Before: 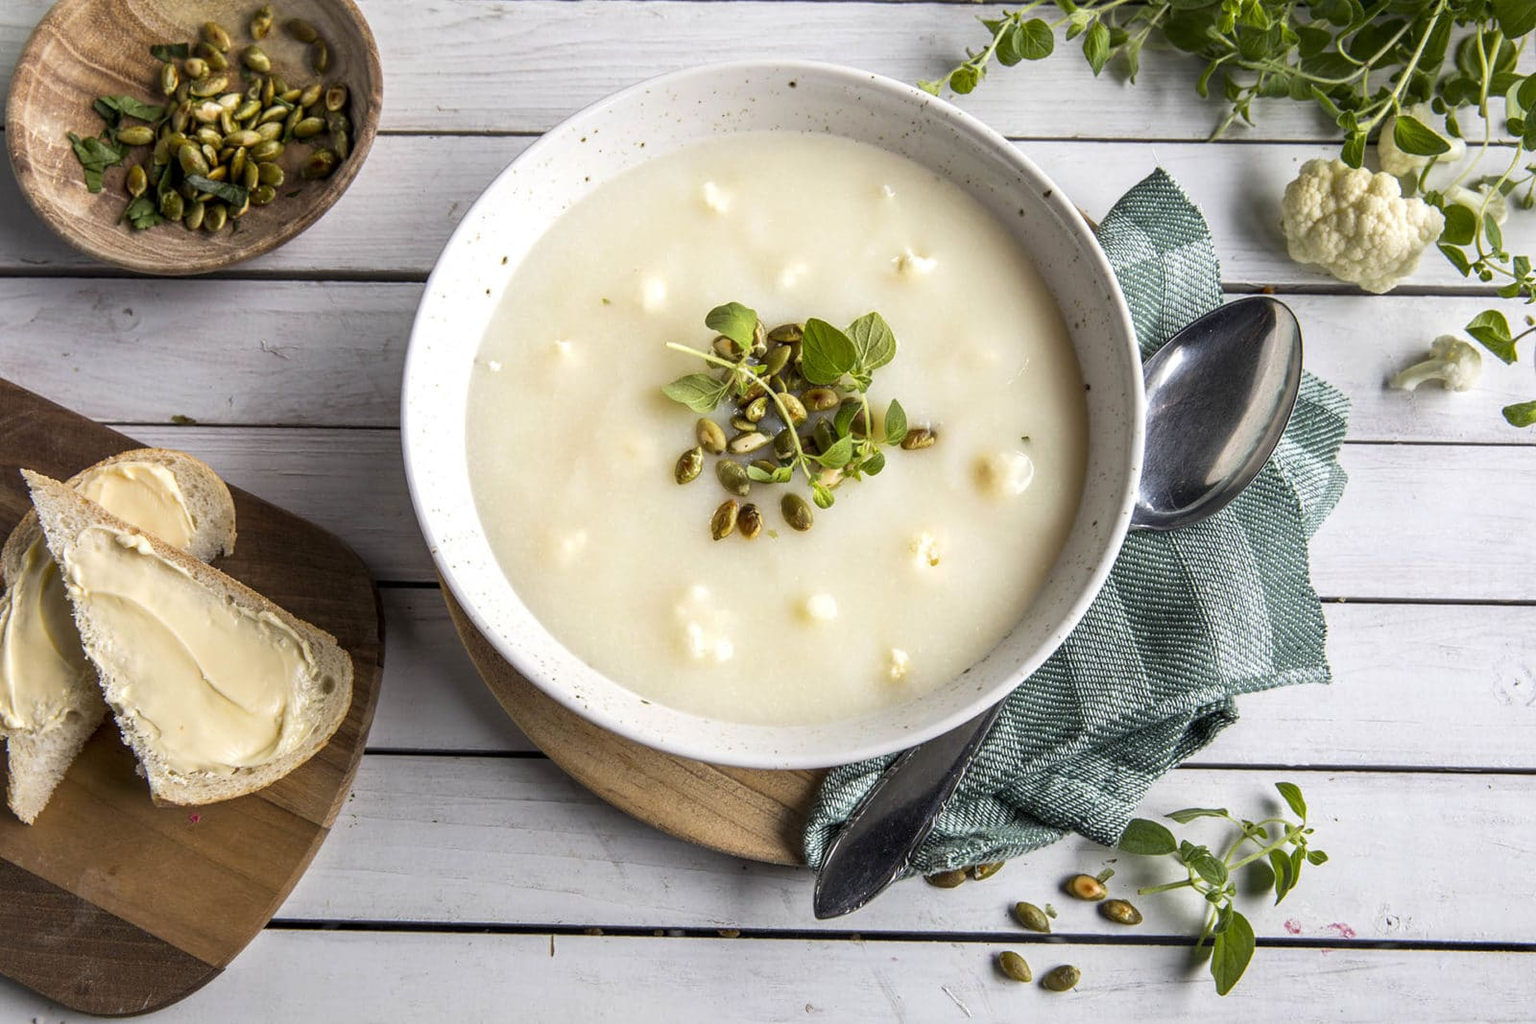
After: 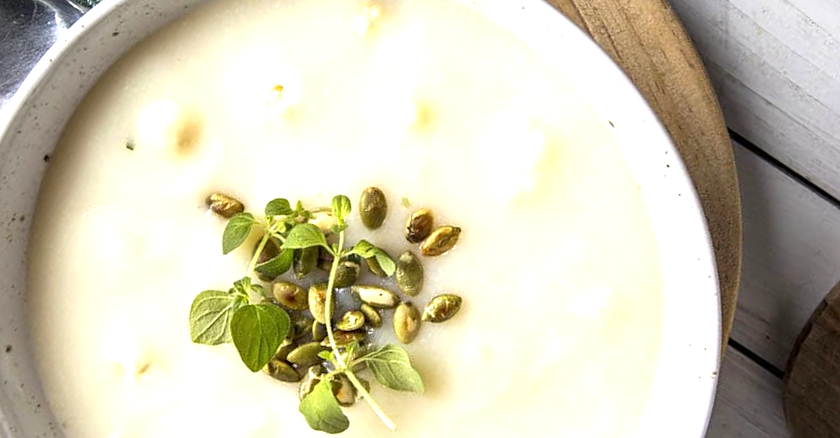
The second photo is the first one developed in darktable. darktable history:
sharpen: amount 0.207
exposure: black level correction 0, exposure 0.693 EV, compensate highlight preservation false
crop and rotate: angle 148.02°, left 9.164%, top 15.587%, right 4.543%, bottom 16.966%
